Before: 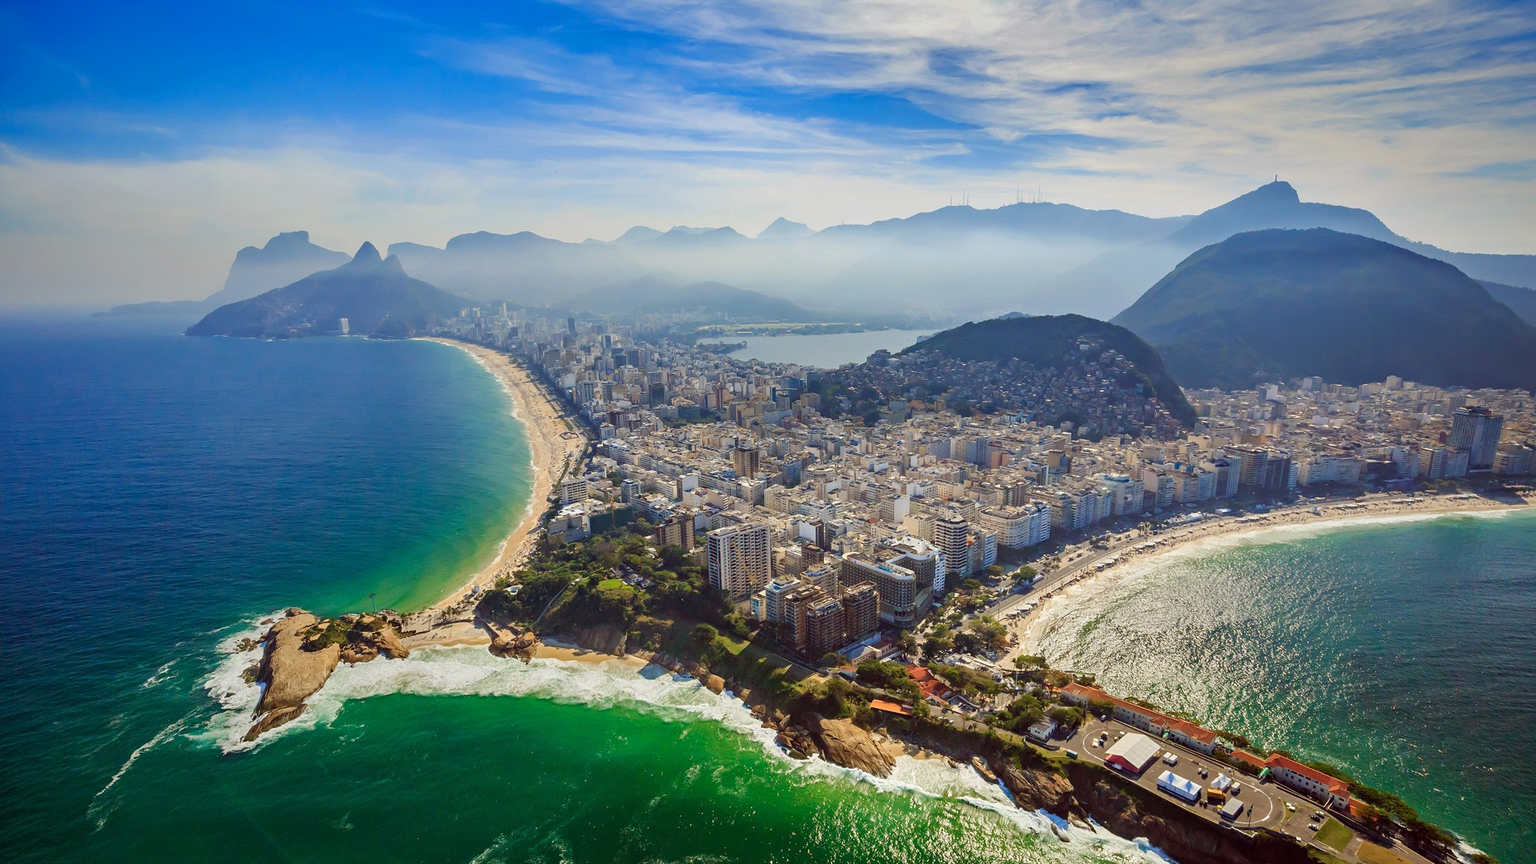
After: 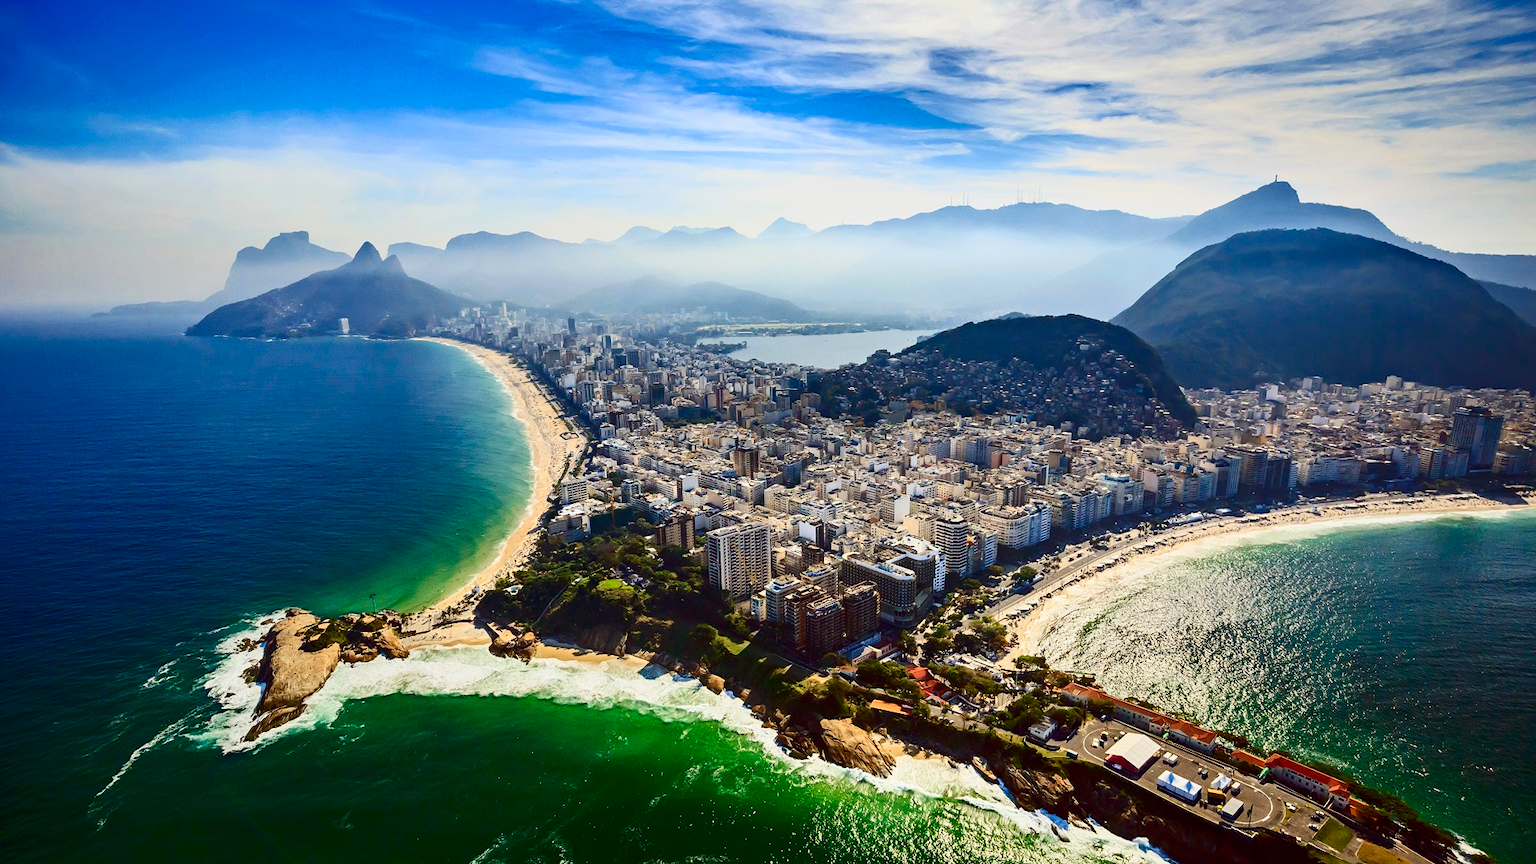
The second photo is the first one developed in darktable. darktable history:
contrast brightness saturation: contrast 0.399, brightness 0.046, saturation 0.26
exposure: exposure -0.209 EV, compensate exposure bias true, compensate highlight preservation false
